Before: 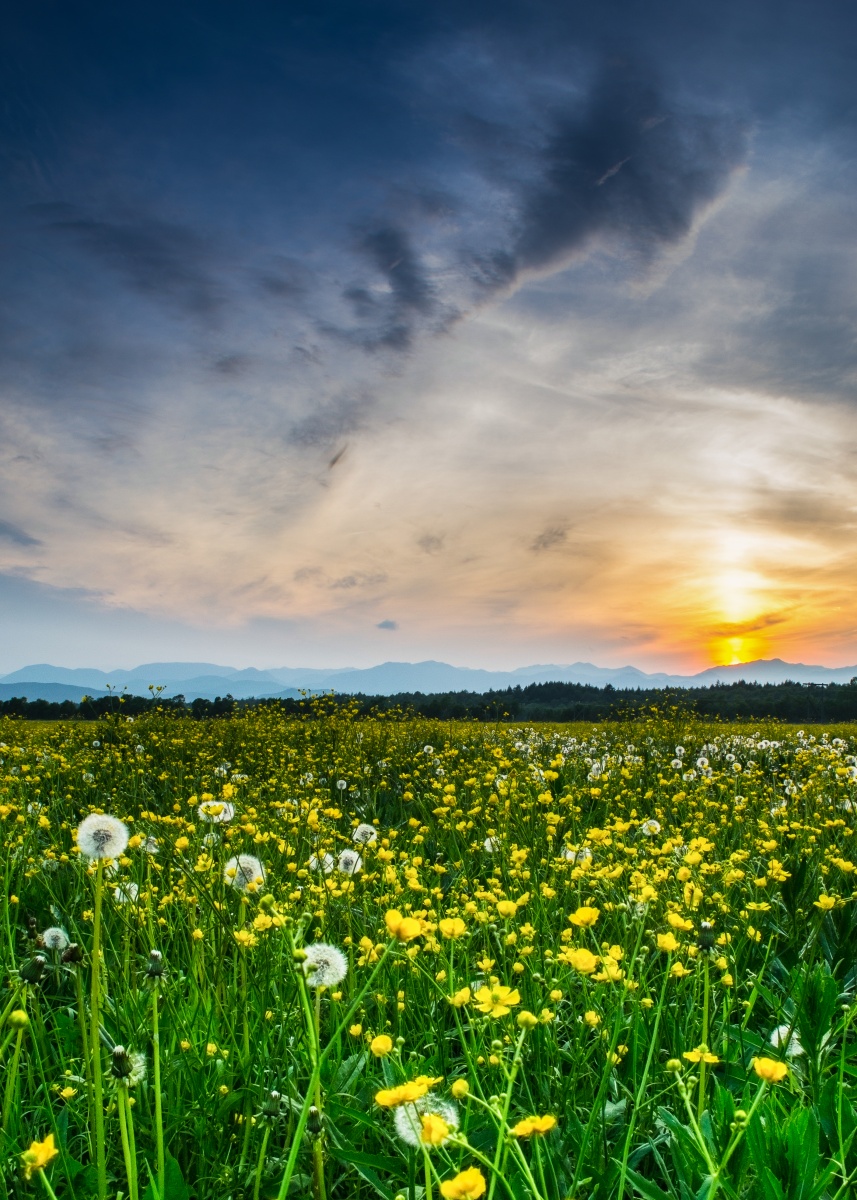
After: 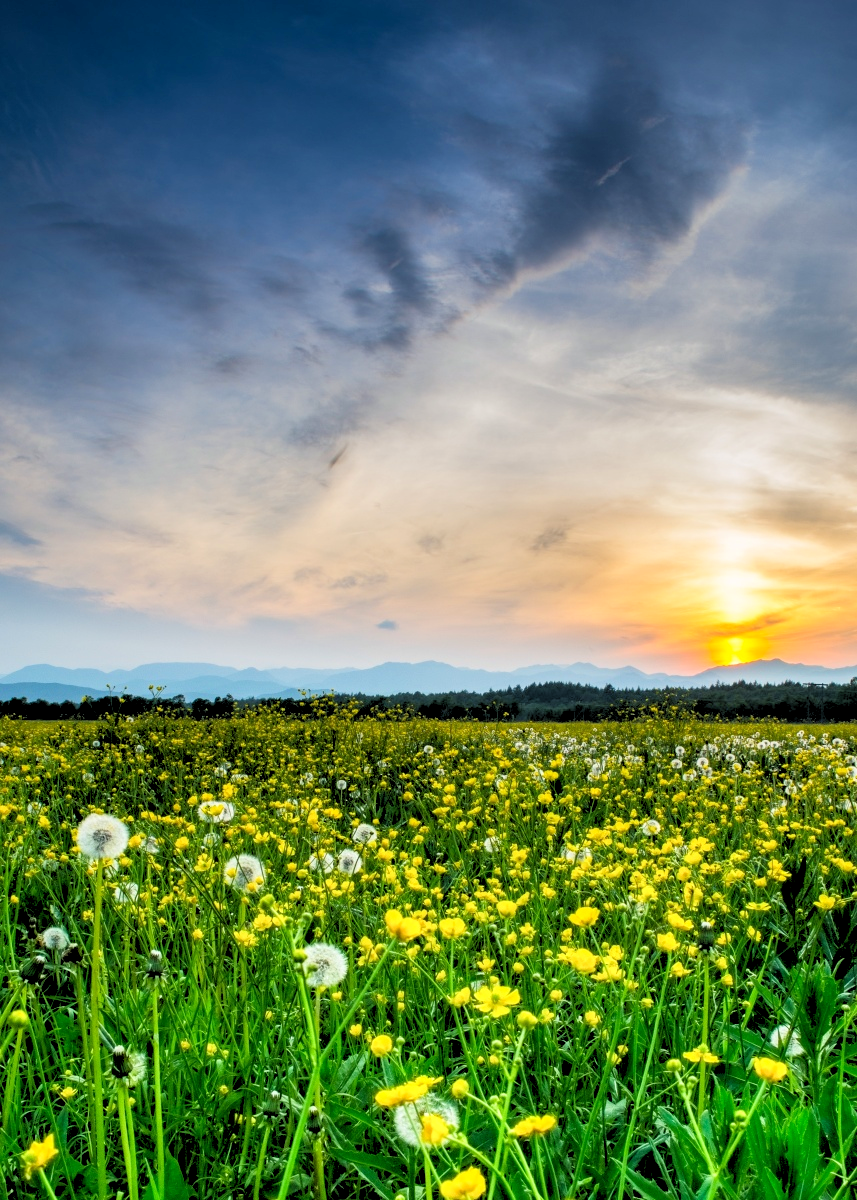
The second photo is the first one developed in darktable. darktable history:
levels: mode automatic, black 0.023%, white 99.97%, levels [0.062, 0.494, 0.925]
rgb levels: preserve colors sum RGB, levels [[0.038, 0.433, 0.934], [0, 0.5, 1], [0, 0.5, 1]]
